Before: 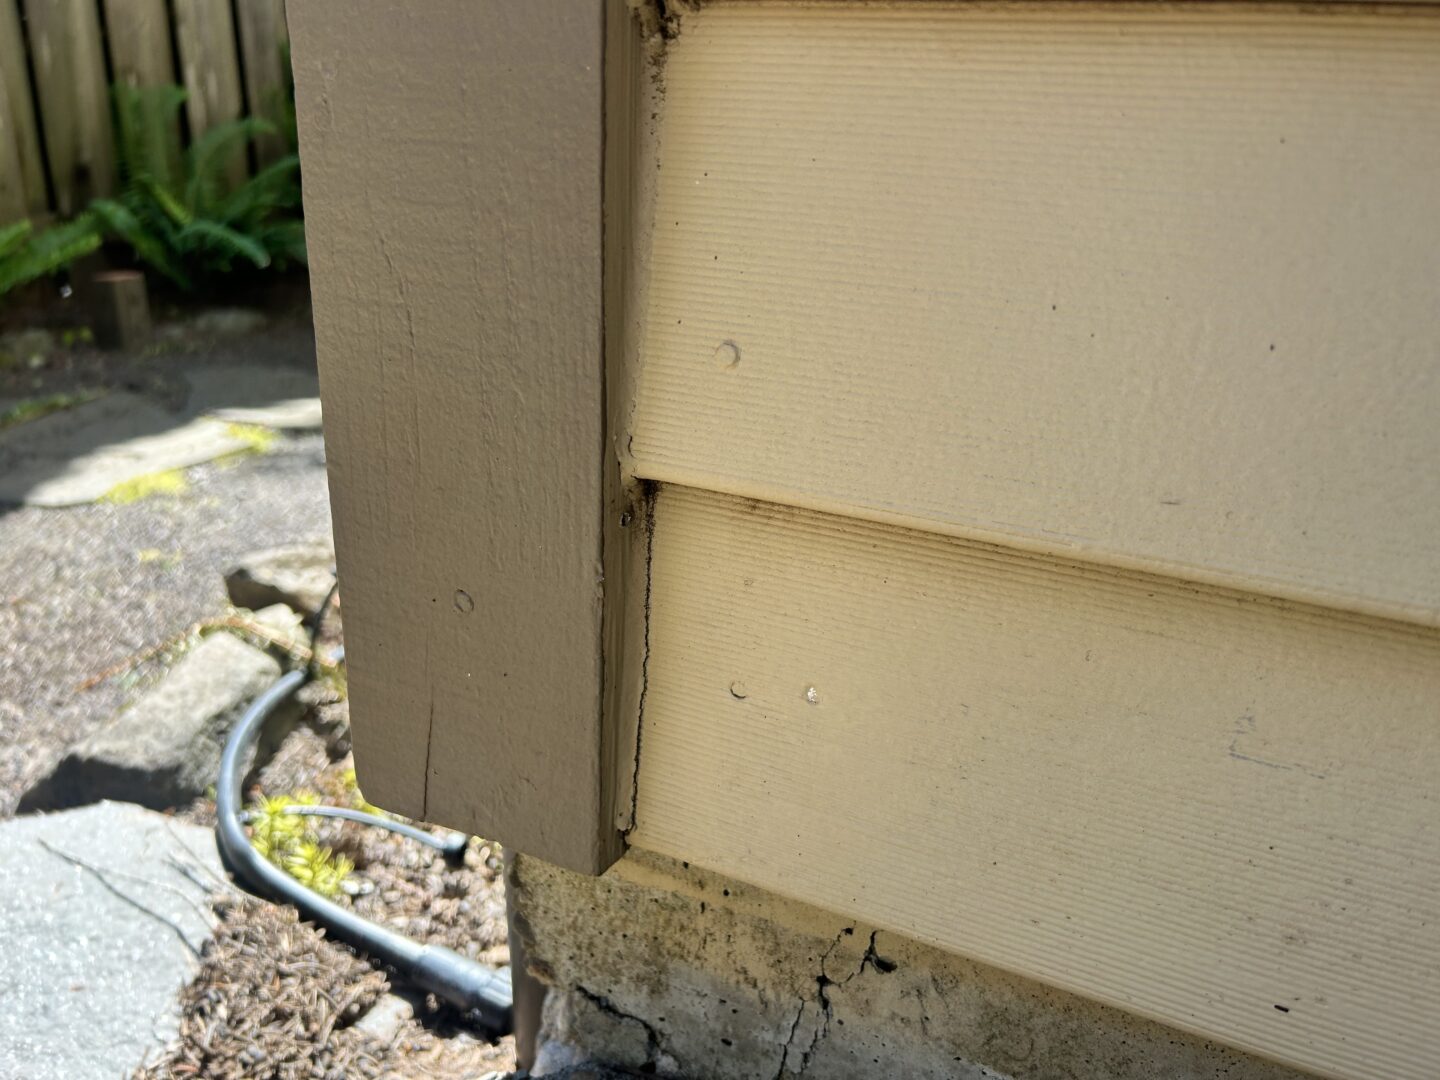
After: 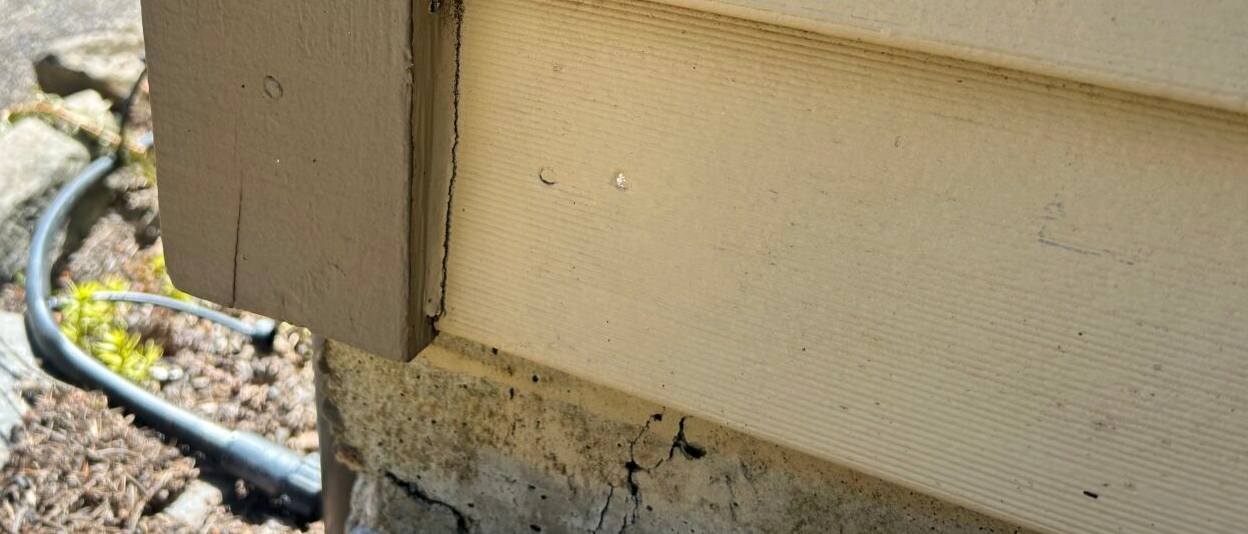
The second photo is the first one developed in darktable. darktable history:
crop and rotate: left 13.278%, top 47.681%, bottom 2.787%
